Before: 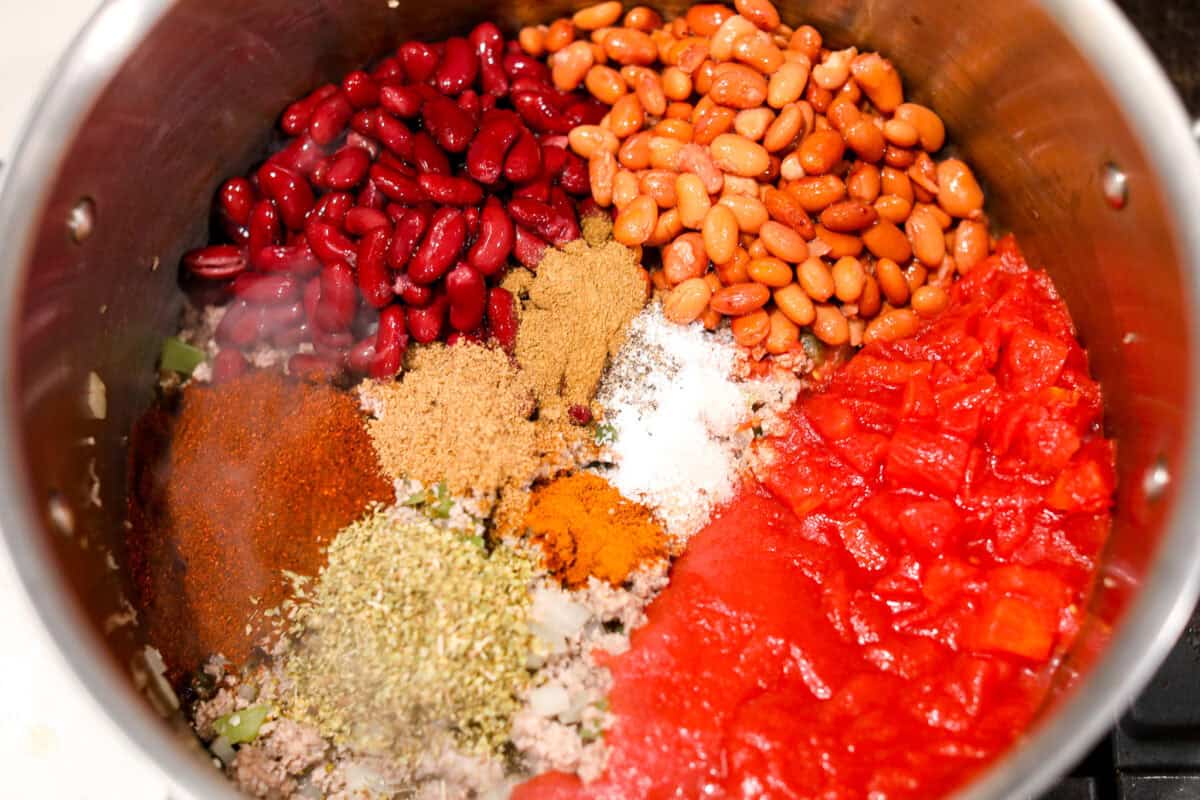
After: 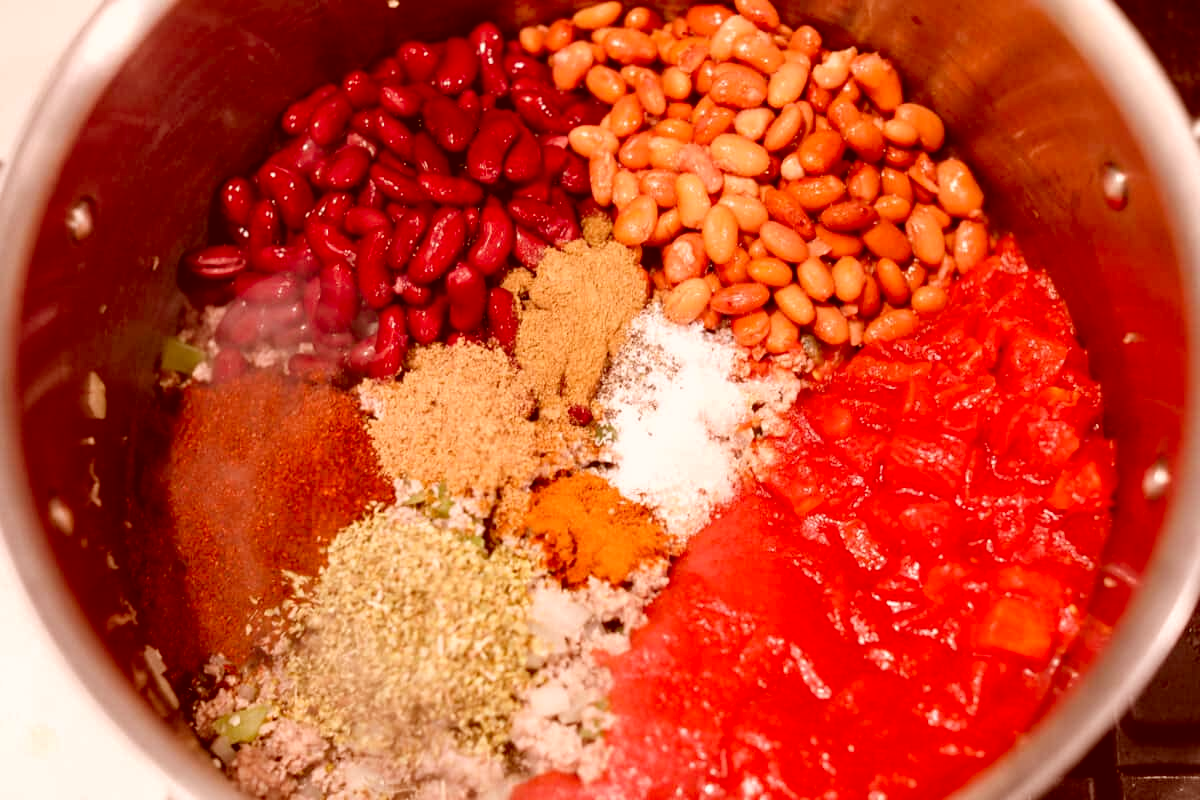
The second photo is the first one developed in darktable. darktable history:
color correction: highlights a* 9.22, highlights b* 8.56, shadows a* 39.89, shadows b* 39.52, saturation 0.815
